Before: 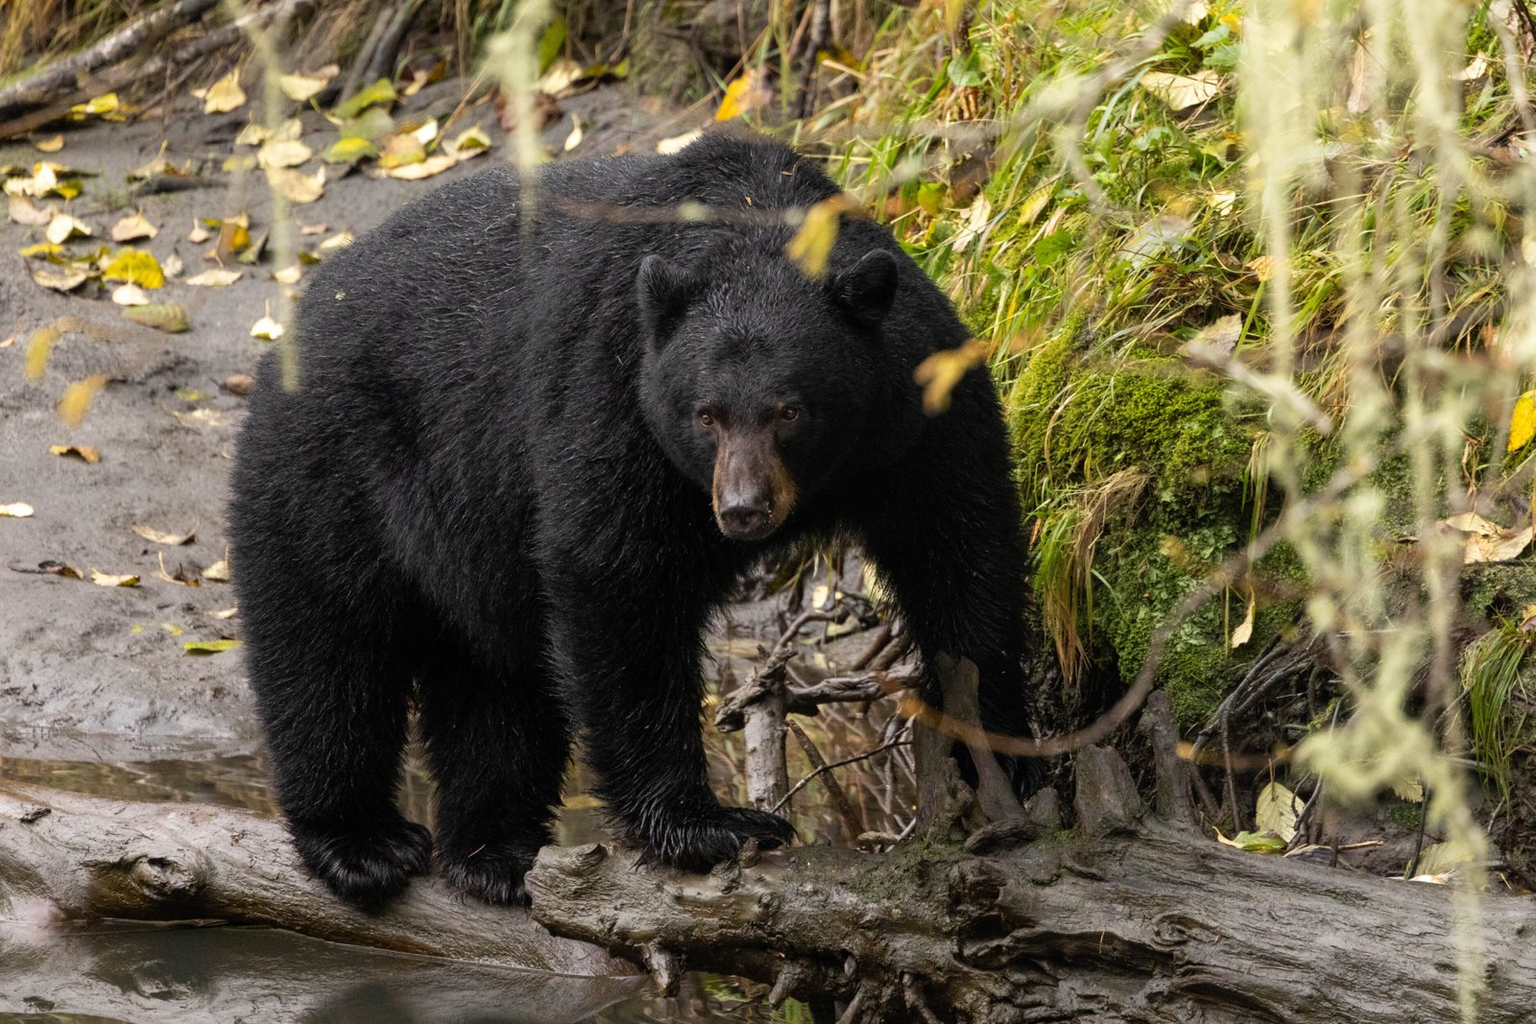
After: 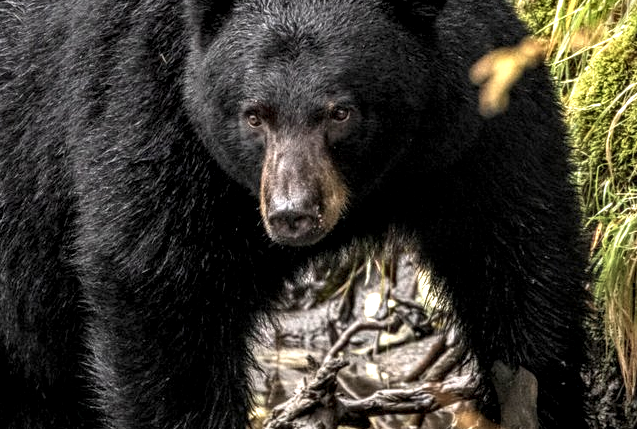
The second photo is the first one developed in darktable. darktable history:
crop: left 30.14%, top 29.786%, right 30.04%, bottom 29.94%
tone equalizer: -8 EV -0.001 EV, -7 EV 0.003 EV, -6 EV -0.002 EV, -5 EV -0.014 EV, -4 EV -0.088 EV, -3 EV -0.204 EV, -2 EV -0.244 EV, -1 EV 0.093 EV, +0 EV 0.326 EV
color zones: curves: ch0 [(0, 0.5) (0.143, 0.5) (0.286, 0.5) (0.429, 0.504) (0.571, 0.5) (0.714, 0.509) (0.857, 0.5) (1, 0.5)]; ch1 [(0, 0.425) (0.143, 0.425) (0.286, 0.375) (0.429, 0.405) (0.571, 0.5) (0.714, 0.47) (0.857, 0.425) (1, 0.435)]; ch2 [(0, 0.5) (0.143, 0.5) (0.286, 0.5) (0.429, 0.517) (0.571, 0.5) (0.714, 0.51) (0.857, 0.5) (1, 0.5)]
local contrast: highlights 10%, shadows 40%, detail 184%, midtone range 0.465
exposure: black level correction 0, exposure 0.703 EV, compensate highlight preservation false
